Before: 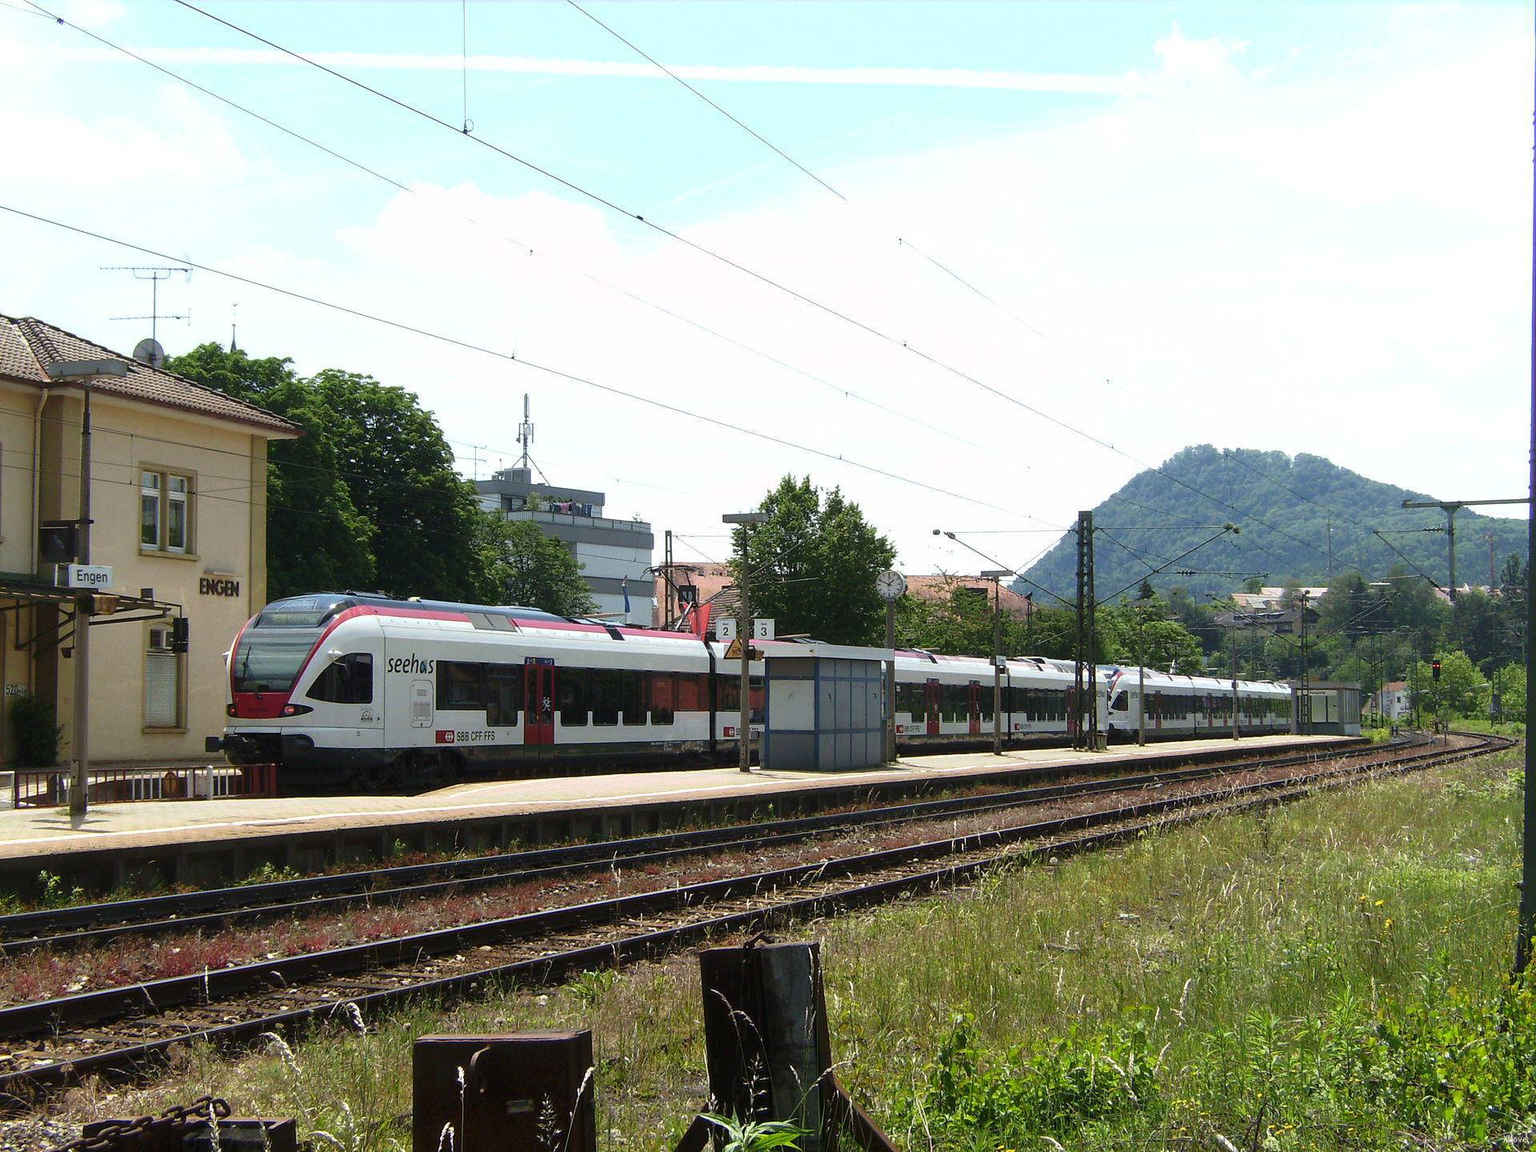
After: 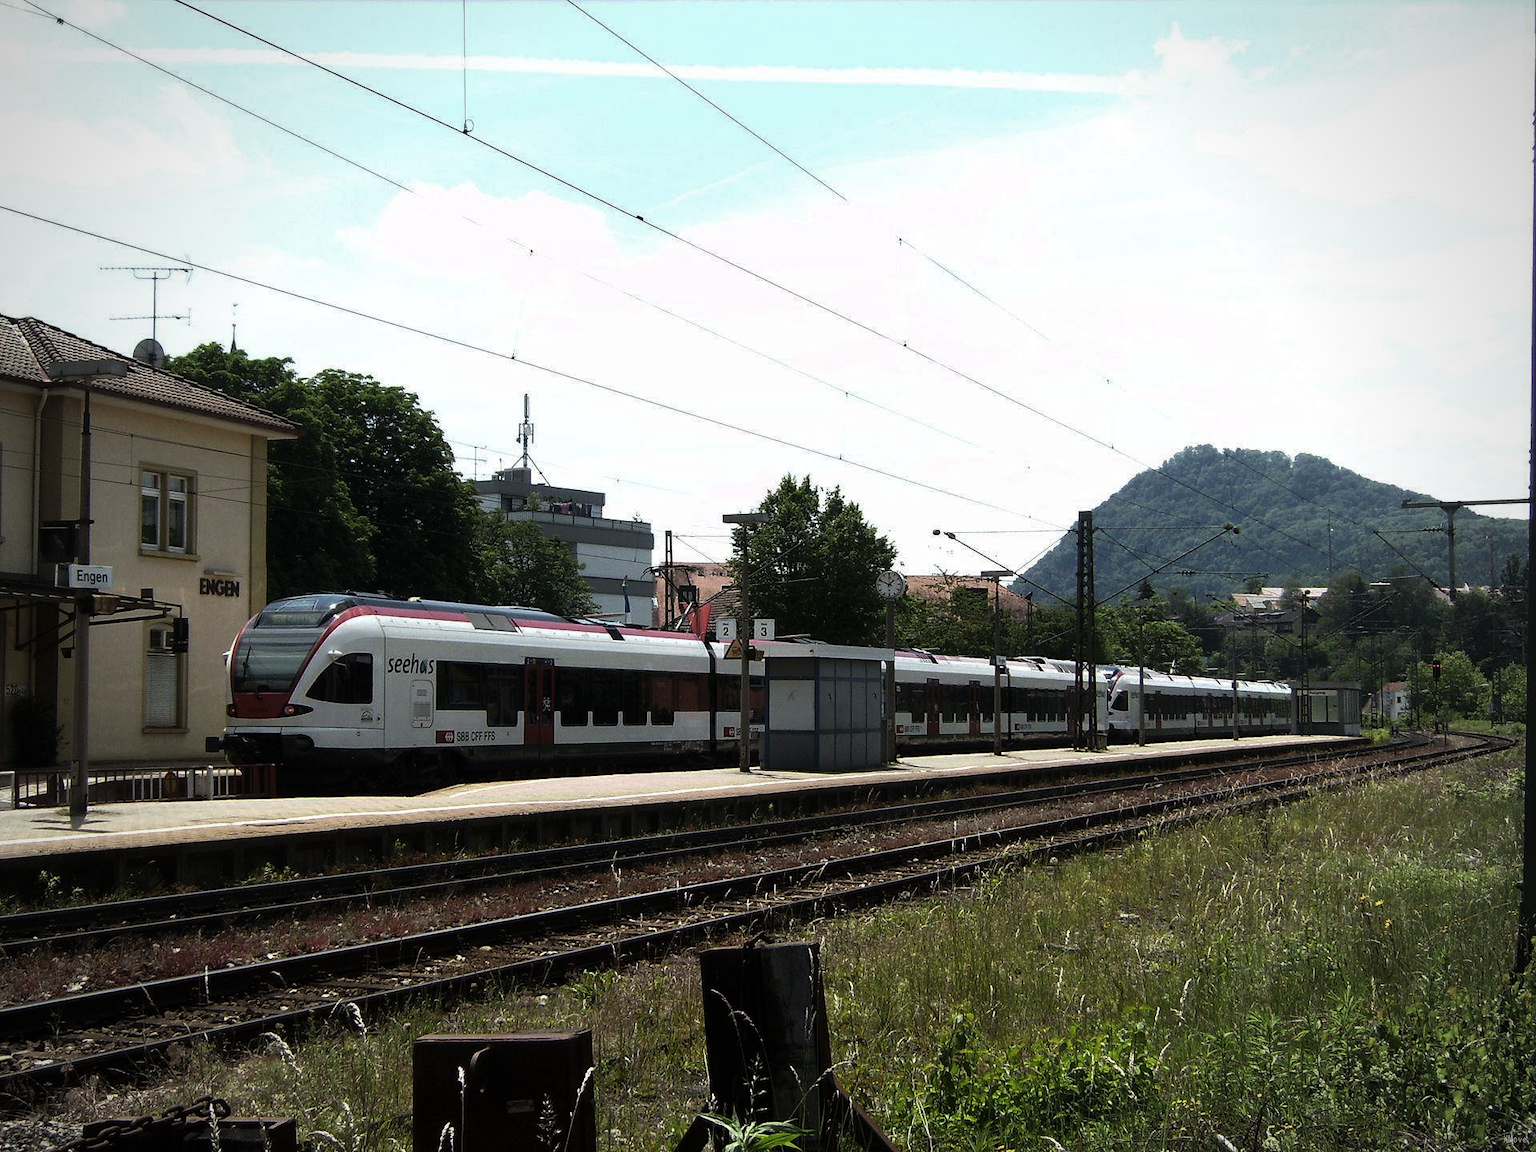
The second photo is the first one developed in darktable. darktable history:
levels: mode automatic, gray 59.4%
vignetting: fall-off start 74.63%, fall-off radius 66.24%, brightness -0.575
